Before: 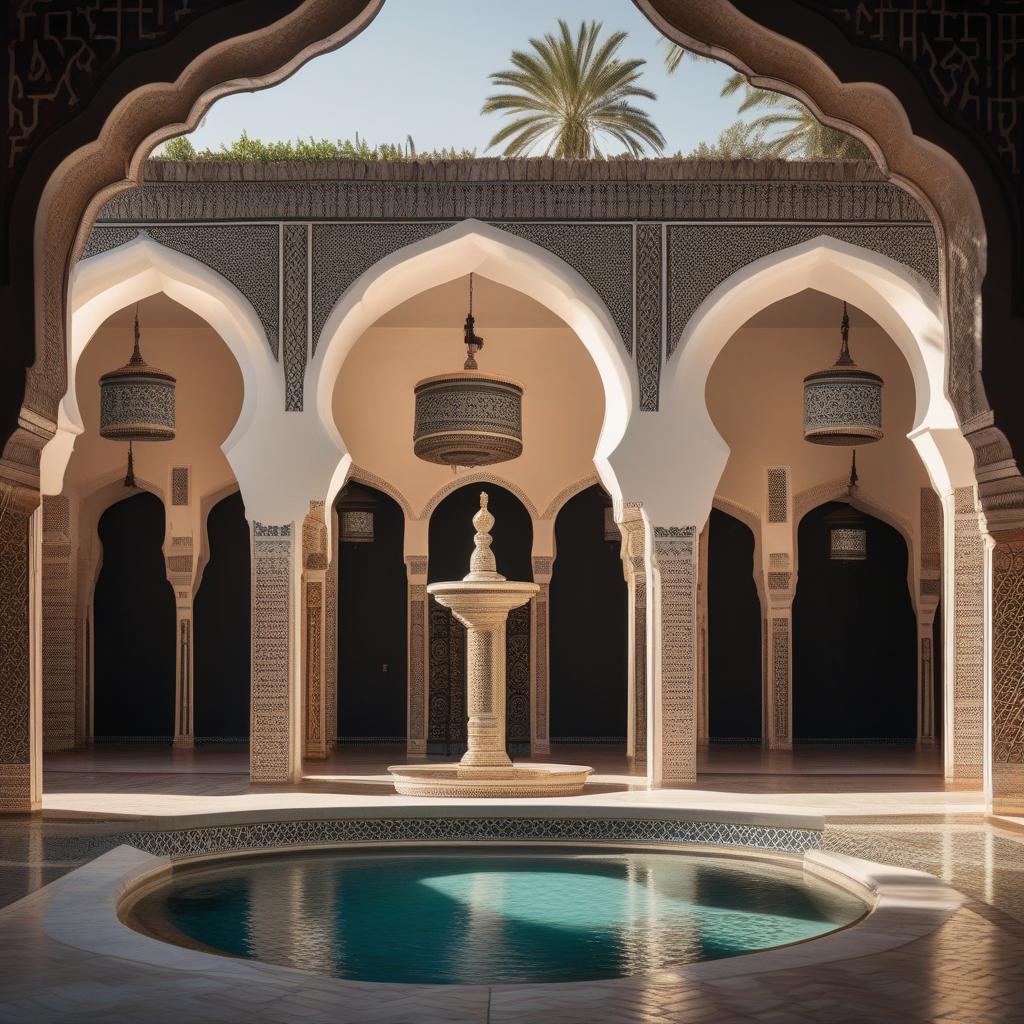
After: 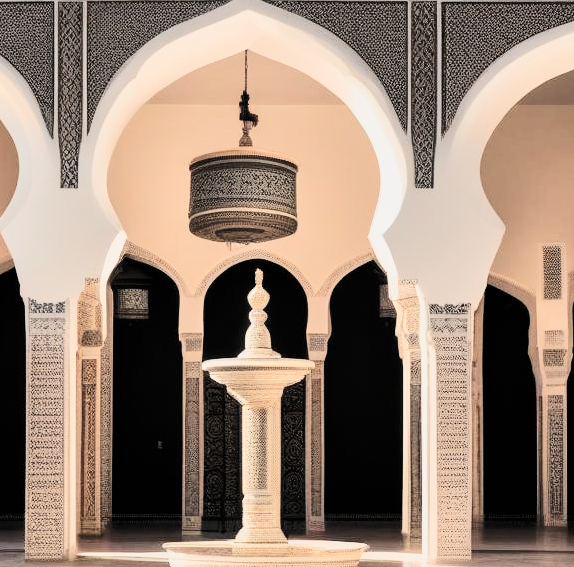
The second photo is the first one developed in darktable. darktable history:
crop and rotate: left 22.038%, top 21.836%, right 21.814%, bottom 22.709%
filmic rgb: black relative exposure -4.81 EV, white relative exposure 4 EV, hardness 2.82, color science v5 (2021), contrast in shadows safe, contrast in highlights safe
shadows and highlights: soften with gaussian
tone curve: curves: ch0 [(0, 0) (0.003, 0.003) (0.011, 0.013) (0.025, 0.029) (0.044, 0.052) (0.069, 0.082) (0.1, 0.118) (0.136, 0.161) (0.177, 0.21) (0.224, 0.27) (0.277, 0.38) (0.335, 0.49) (0.399, 0.594) (0.468, 0.692) (0.543, 0.794) (0.623, 0.857) (0.709, 0.919) (0.801, 0.955) (0.898, 0.978) (1, 1)], color space Lab, independent channels, preserve colors none
